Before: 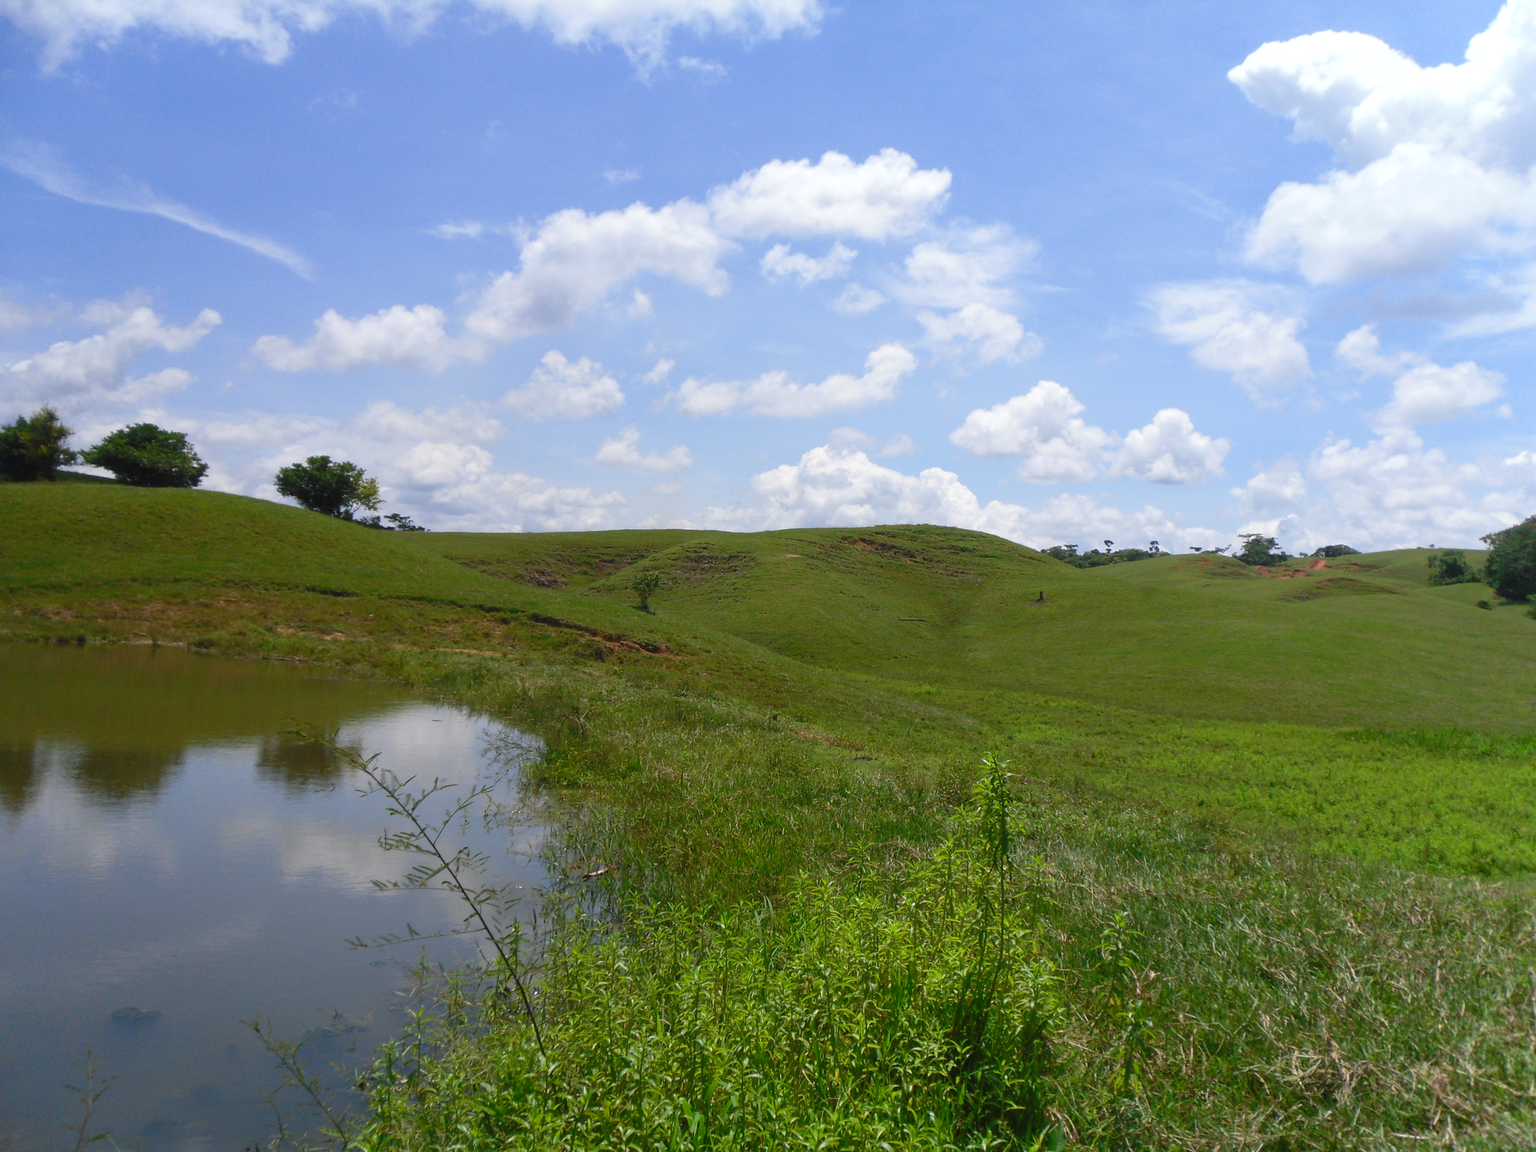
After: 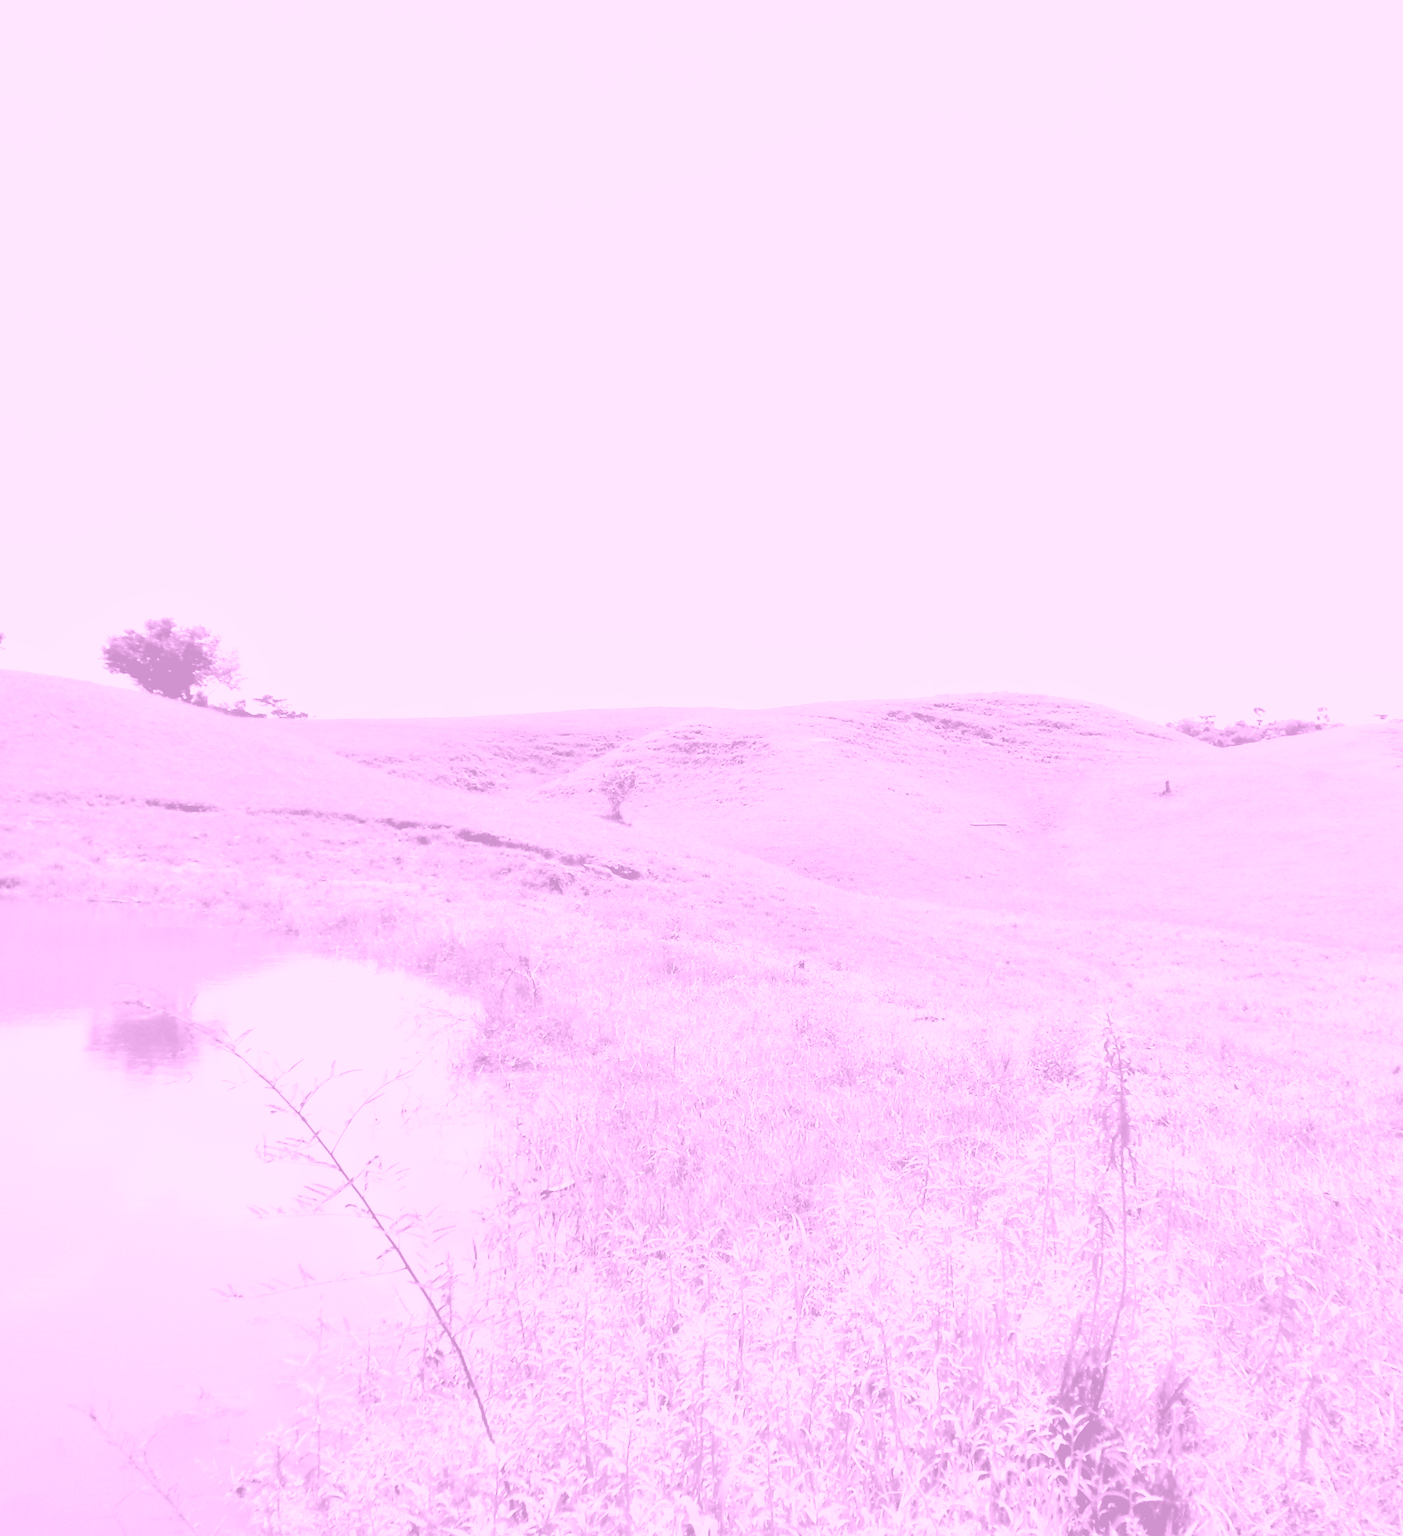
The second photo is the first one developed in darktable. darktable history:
colorize: hue 331.2°, saturation 75%, source mix 30.28%, lightness 70.52%, version 1
shadows and highlights: soften with gaussian
crop and rotate: left 12.673%, right 20.66%
contrast equalizer: octaves 7, y [[0.502, 0.505, 0.512, 0.529, 0.564, 0.588], [0.5 ×6], [0.502, 0.505, 0.512, 0.529, 0.564, 0.588], [0, 0.001, 0.001, 0.004, 0.008, 0.011], [0, 0.001, 0.001, 0.004, 0.008, 0.011]], mix -1
base curve: curves: ch0 [(0, 0) (0.032, 0.037) (0.105, 0.228) (0.435, 0.76) (0.856, 0.983) (1, 1)], preserve colors none
exposure: black level correction 0.016, exposure 1.774 EV, compensate highlight preservation false
rotate and perspective: rotation -1.42°, crop left 0.016, crop right 0.984, crop top 0.035, crop bottom 0.965
